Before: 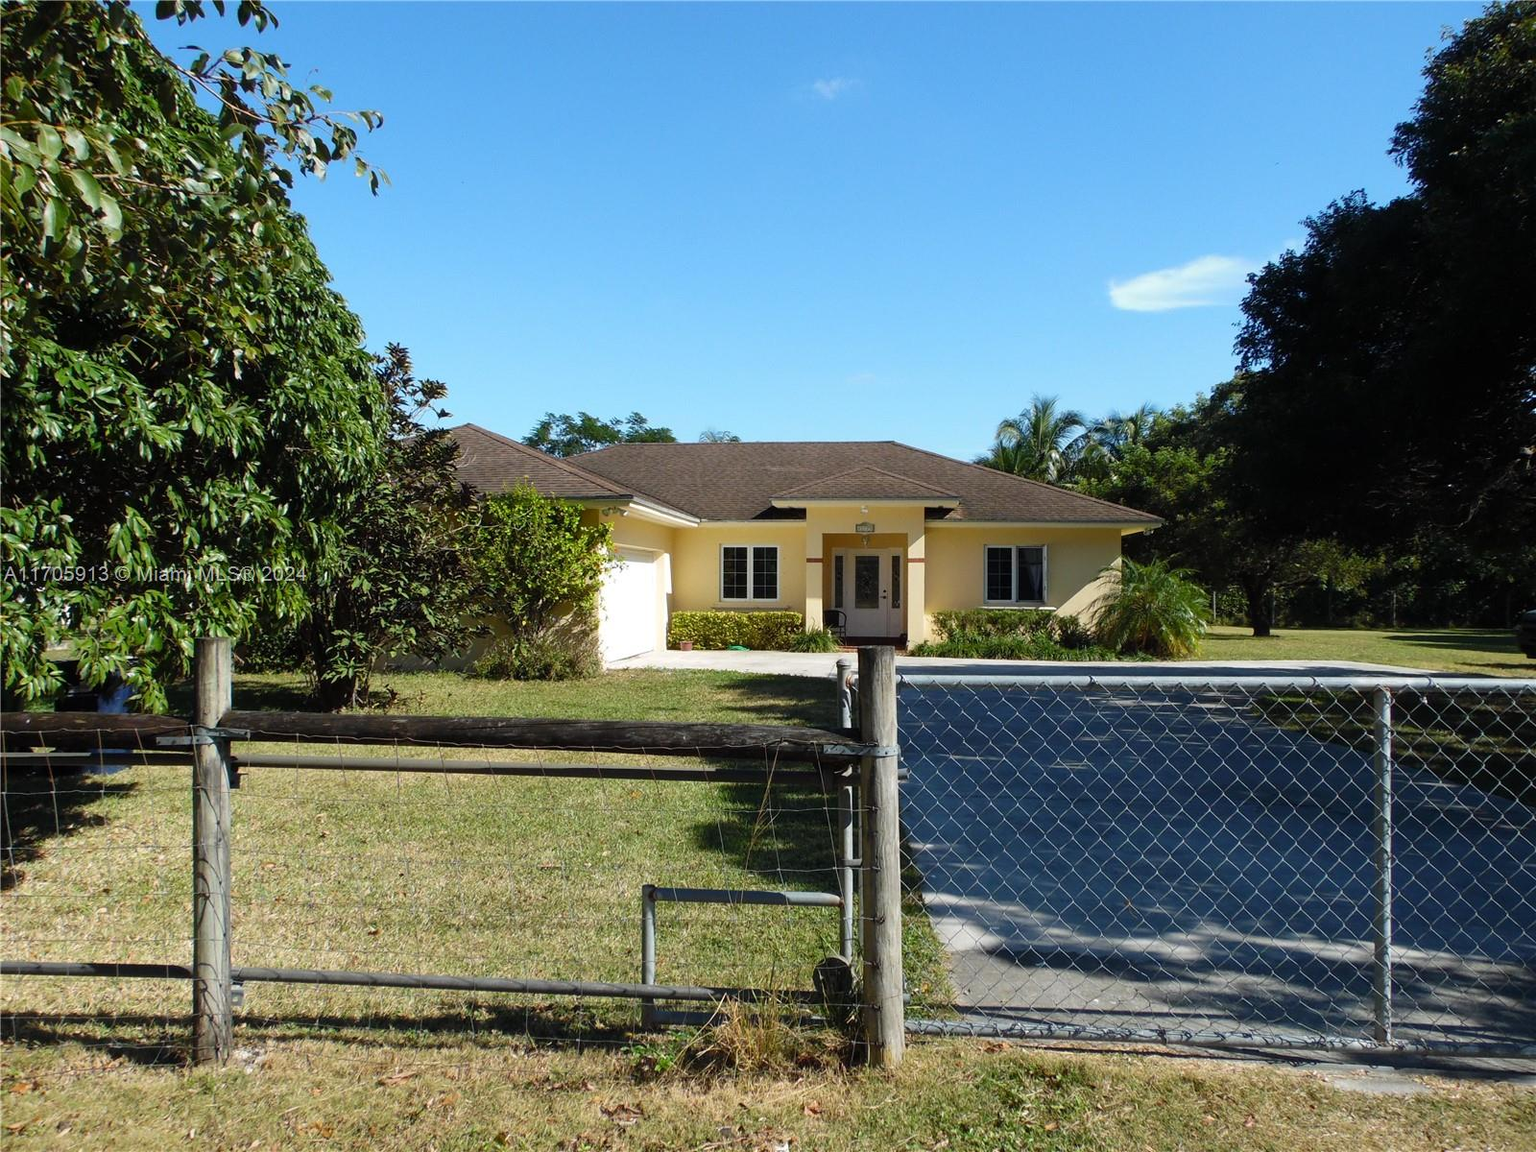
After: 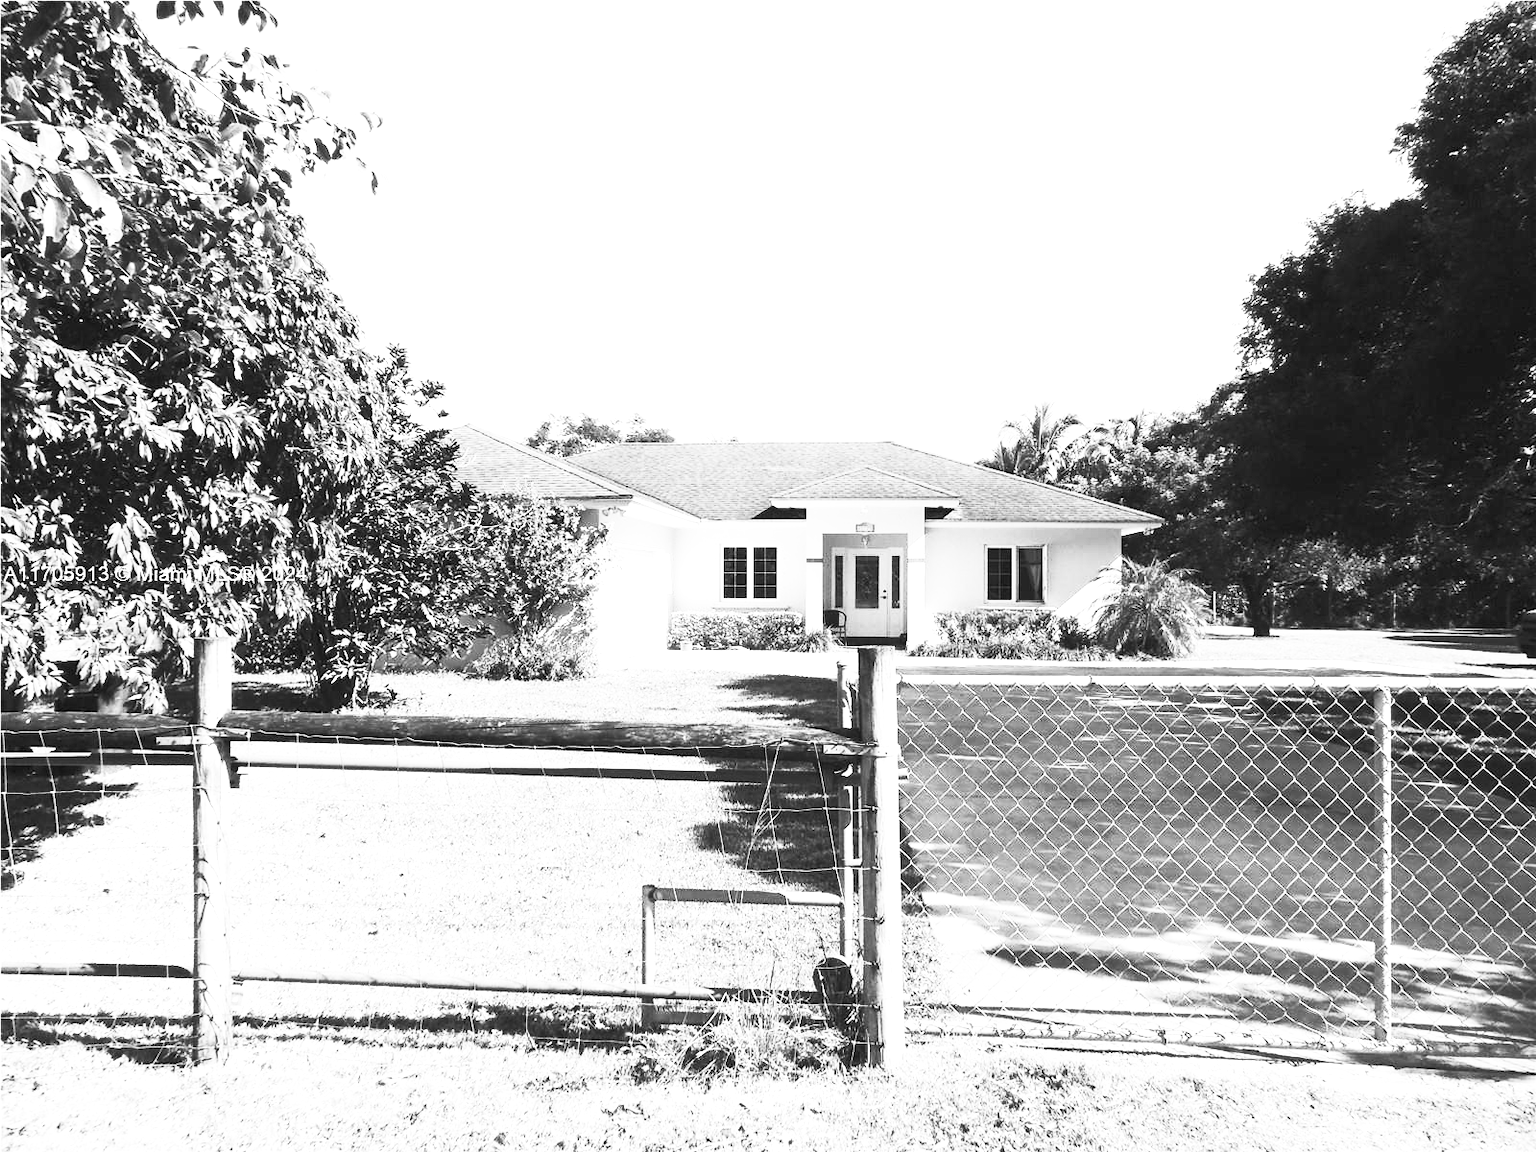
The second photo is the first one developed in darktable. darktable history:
contrast brightness saturation: contrast 0.555, brightness 0.566, saturation -0.336
exposure: black level correction 0, exposure 1.706 EV, compensate highlight preservation false
color calibration: output gray [0.28, 0.41, 0.31, 0], illuminant as shot in camera, x 0.358, y 0.373, temperature 4628.91 K, clip negative RGB from gamut false
